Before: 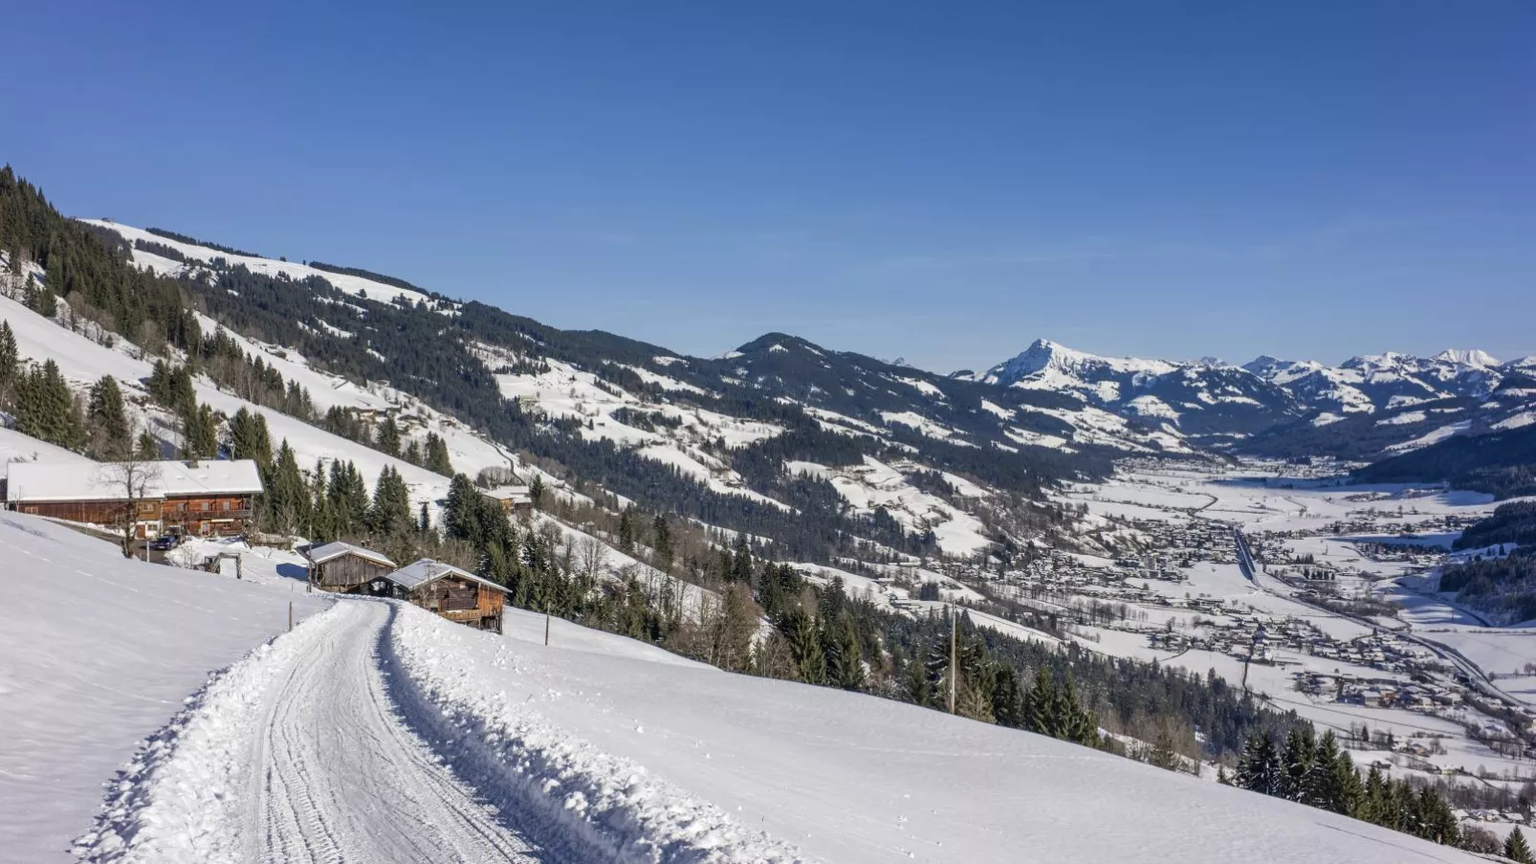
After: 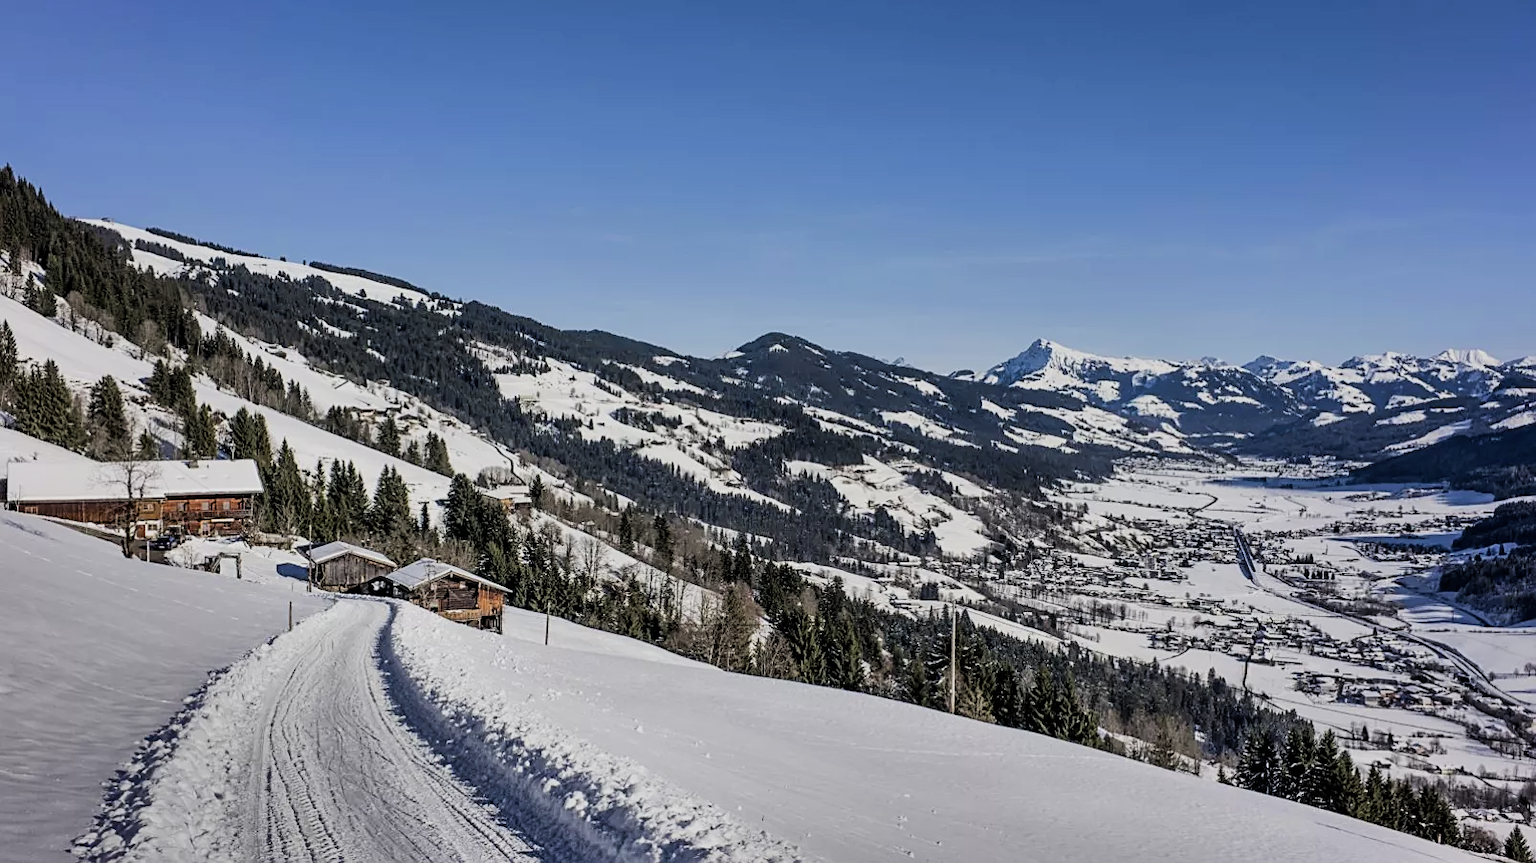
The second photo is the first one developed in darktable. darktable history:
shadows and highlights: shadows 20.77, highlights -82.38, soften with gaussian
sharpen: on, module defaults
filmic rgb: black relative exposure -7.5 EV, white relative exposure 4.99 EV, hardness 3.31, contrast 1.296
